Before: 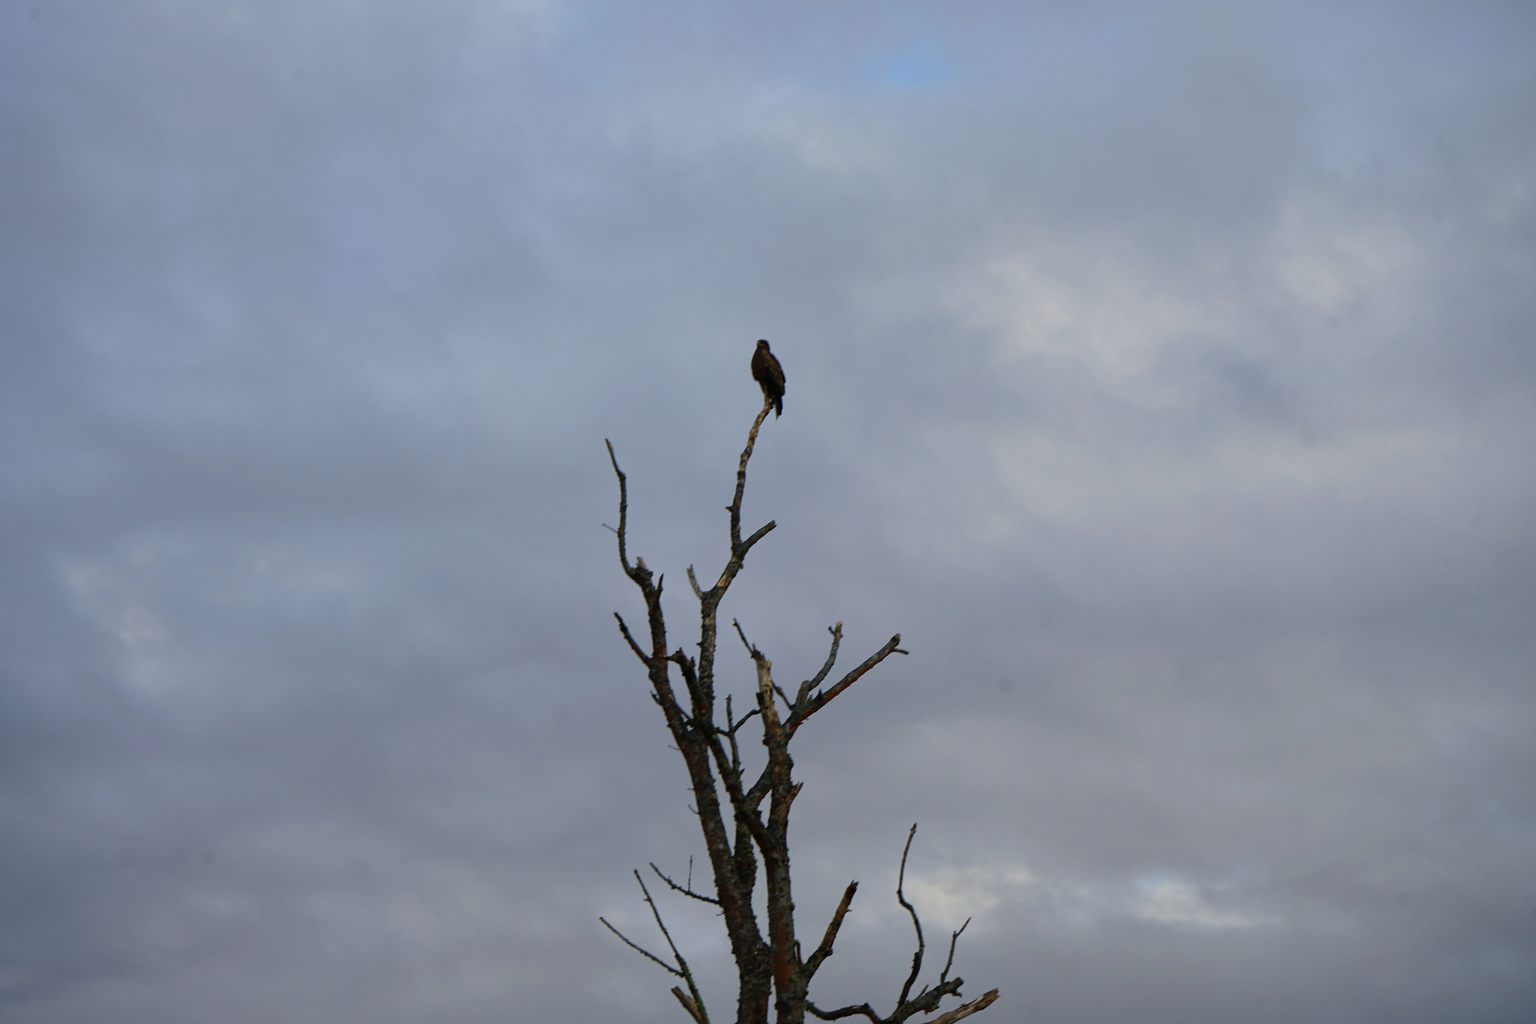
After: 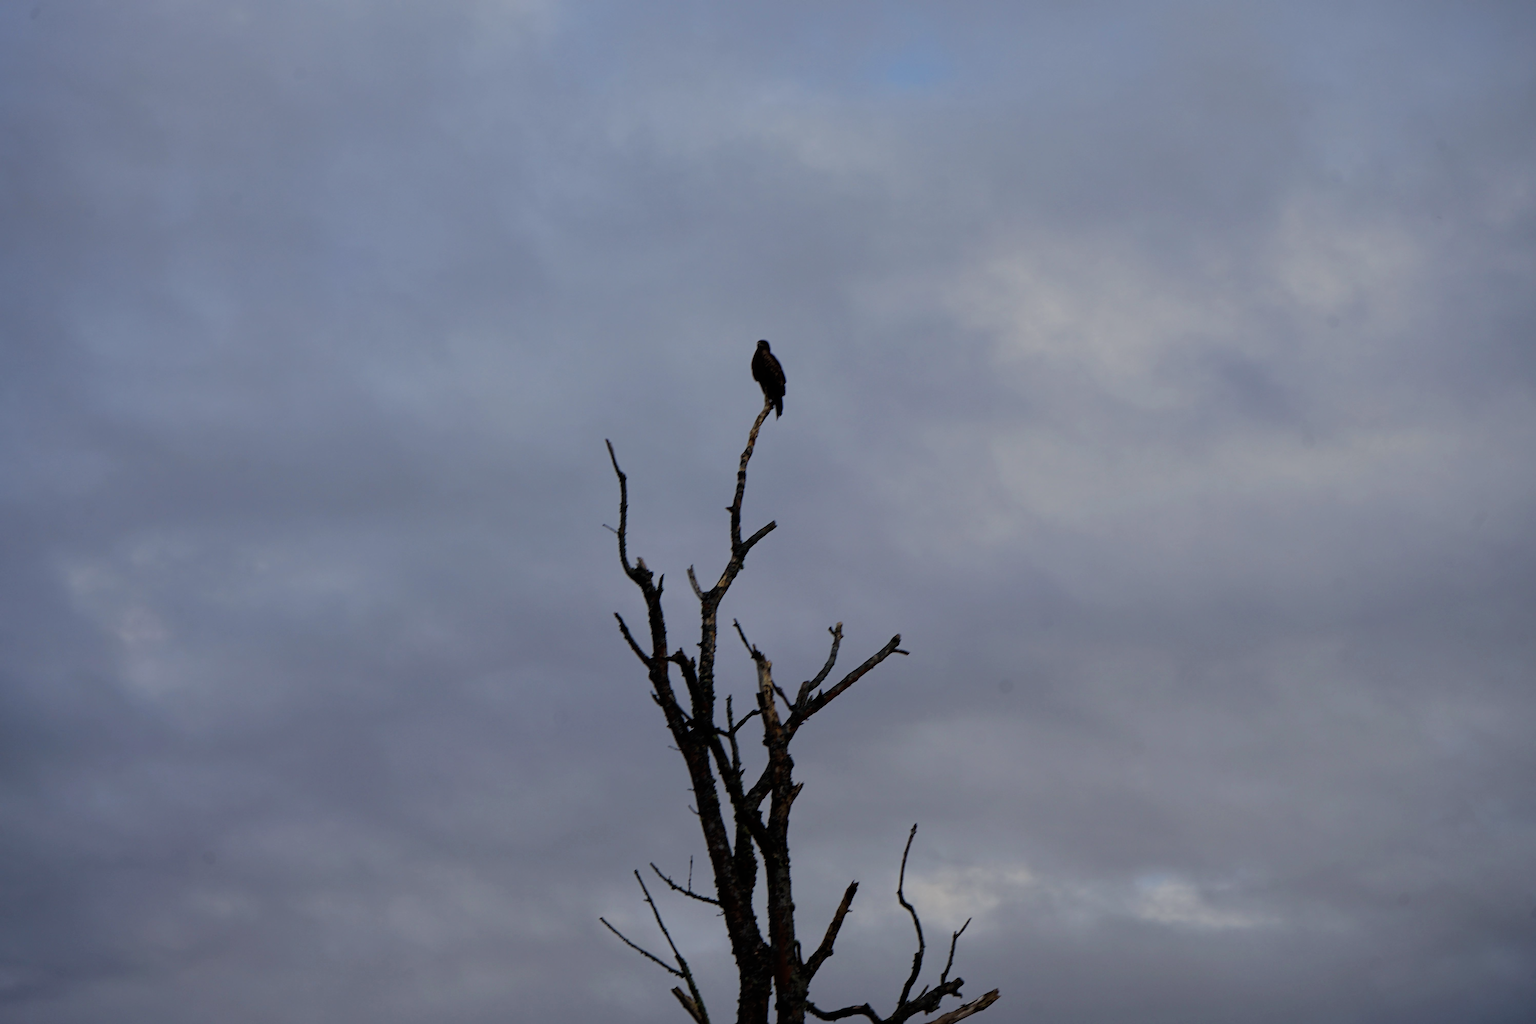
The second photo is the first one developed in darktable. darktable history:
tone curve: curves: ch0 [(0, 0) (0.405, 0.351) (1, 1)]
filmic rgb: black relative exposure -7.65 EV, white relative exposure 4.56 EV, hardness 3.61, contrast 1.05
color balance: gamma [0.9, 0.988, 0.975, 1.025], gain [1.05, 1, 1, 1]
